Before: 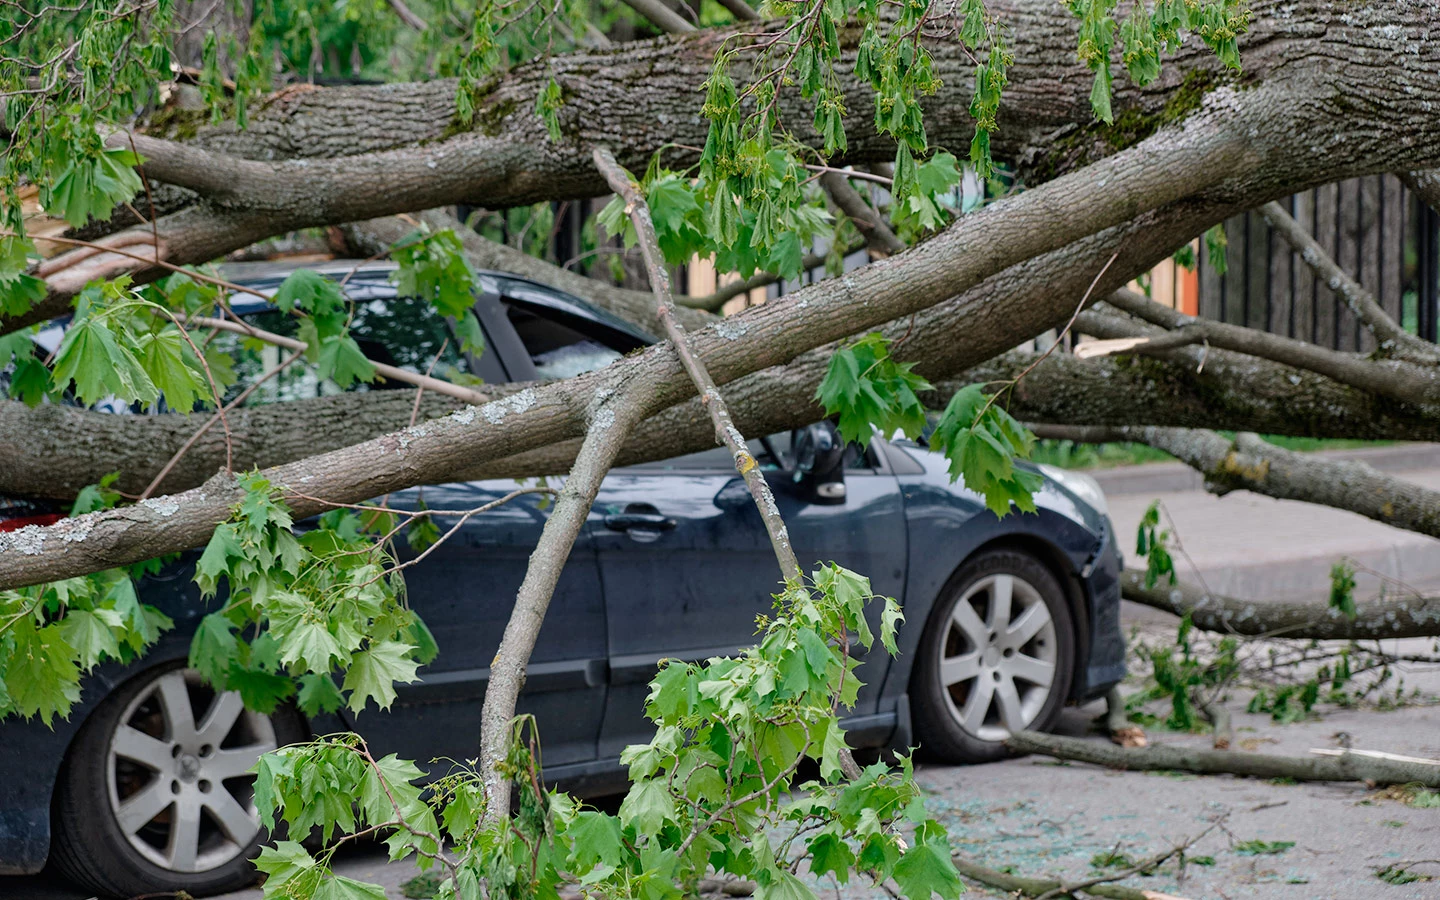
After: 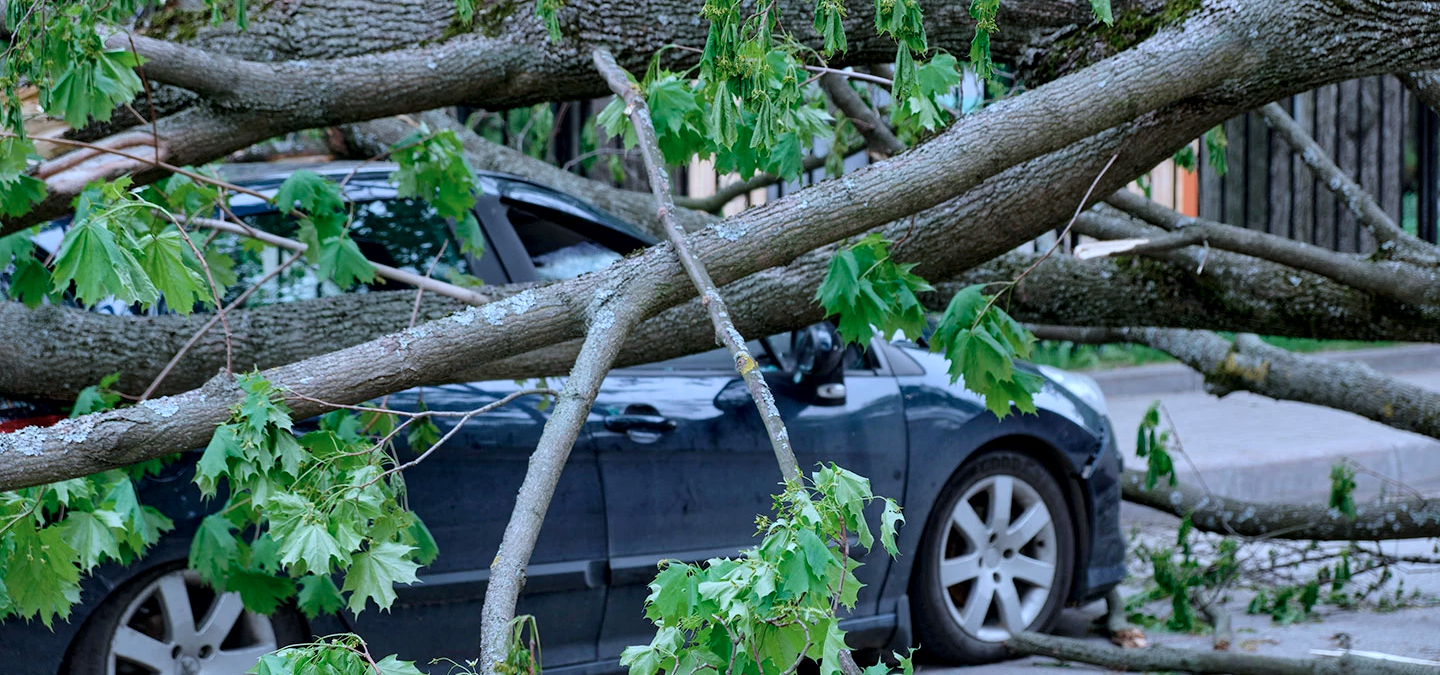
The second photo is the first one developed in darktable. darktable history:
local contrast: mode bilateral grid, contrast 21, coarseness 50, detail 132%, midtone range 0.2
crop: top 11.057%, bottom 13.892%
color calibration: illuminant custom, x 0.388, y 0.387, temperature 3835.07 K
